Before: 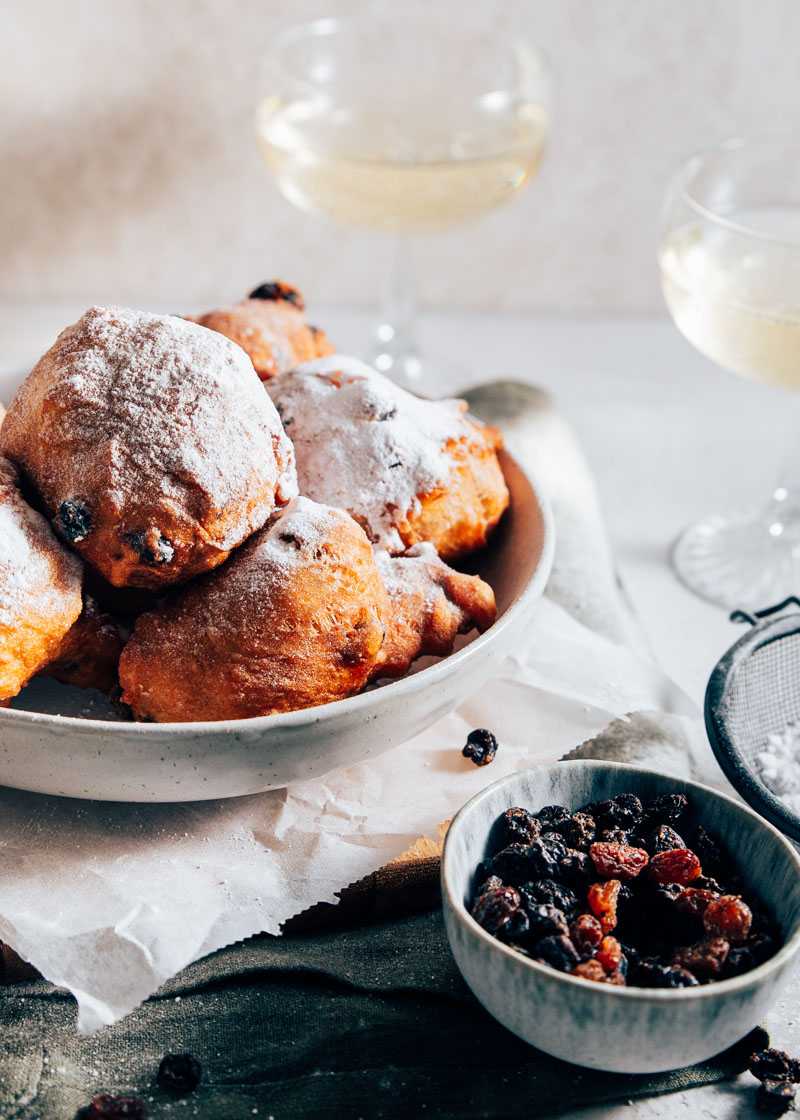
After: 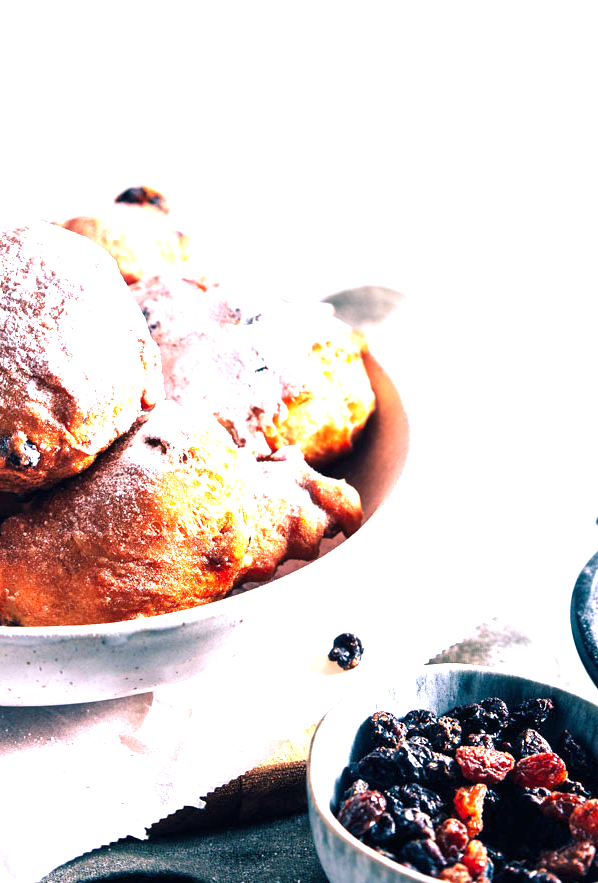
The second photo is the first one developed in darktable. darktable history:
exposure: black level correction 0, exposure 1.379 EV, compensate exposure bias true, compensate highlight preservation false
crop: left 16.768%, top 8.653%, right 8.362%, bottom 12.485%
velvia: on, module defaults
white balance: red 1.004, blue 1.096
